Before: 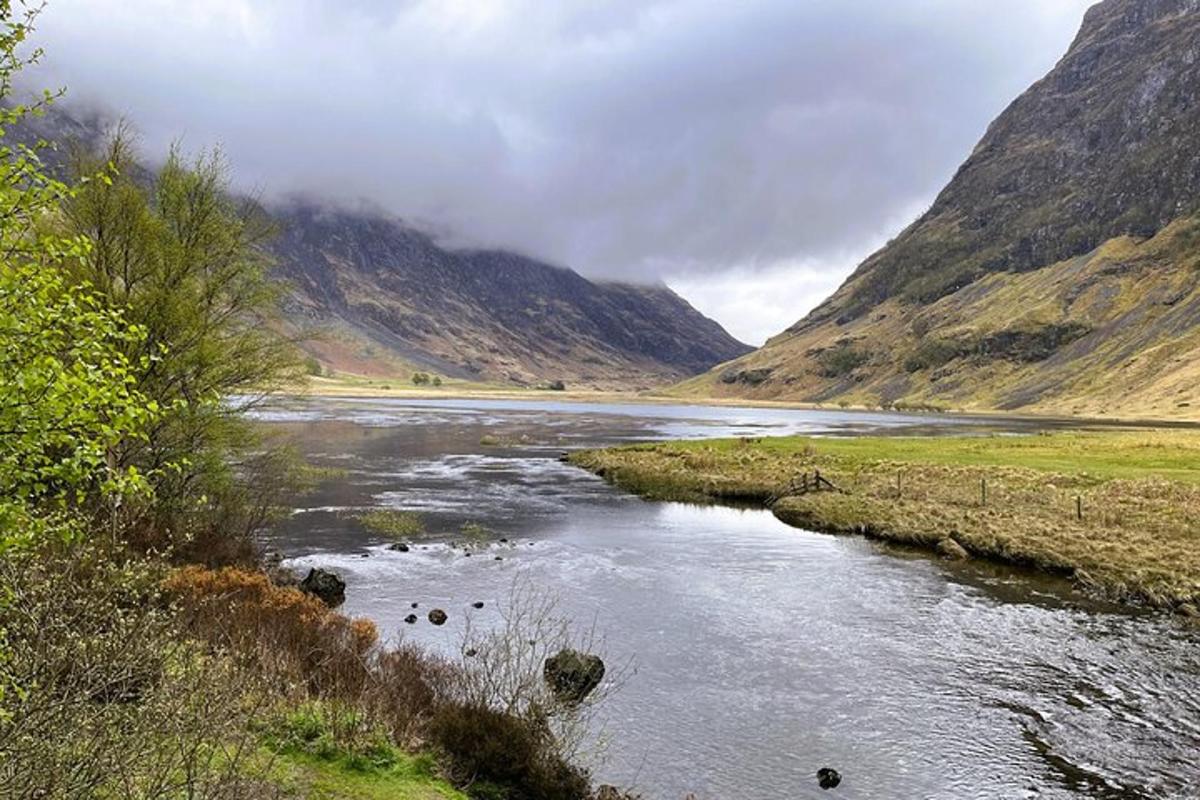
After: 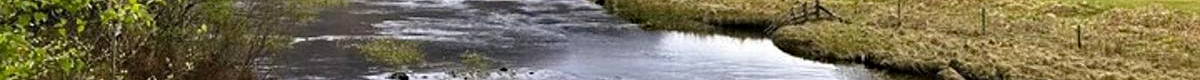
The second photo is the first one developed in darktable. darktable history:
haze removal: strength 0.29, distance 0.25, compatibility mode true, adaptive false
crop and rotate: top 59.084%, bottom 30.916%
